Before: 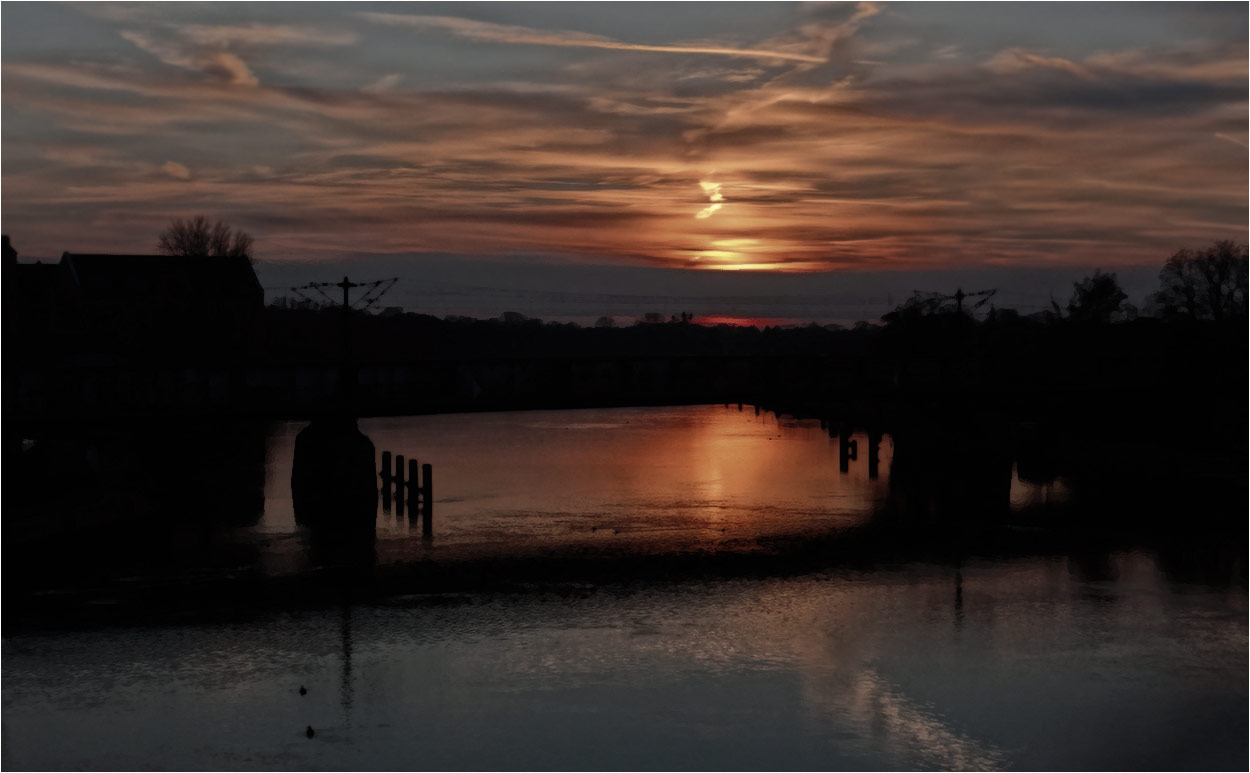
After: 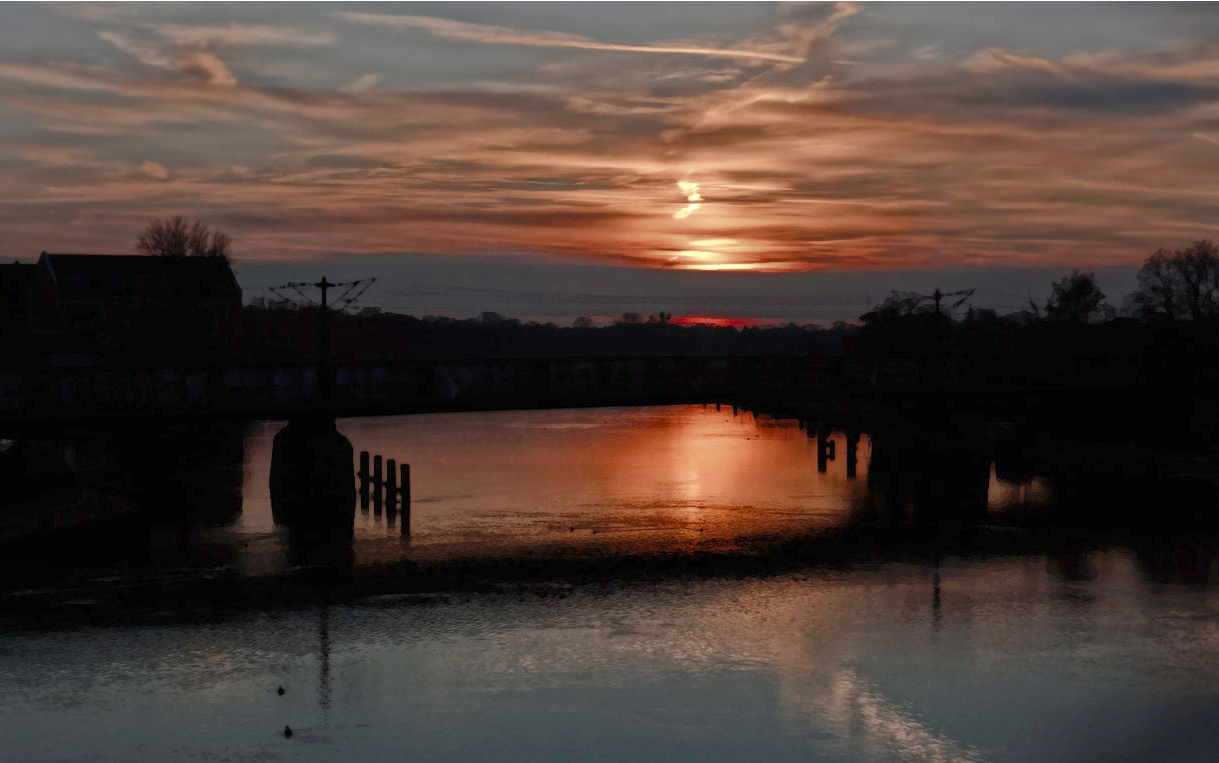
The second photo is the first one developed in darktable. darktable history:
graduated density: rotation 5.63°, offset 76.9
crop and rotate: left 1.774%, right 0.633%, bottom 1.28%
exposure: exposure 1.223 EV, compensate highlight preservation false
color balance rgb: shadows lift › chroma 1%, shadows lift › hue 113°, highlights gain › chroma 0.2%, highlights gain › hue 333°, perceptual saturation grading › global saturation 20%, perceptual saturation grading › highlights -50%, perceptual saturation grading › shadows 25%, contrast -10%
